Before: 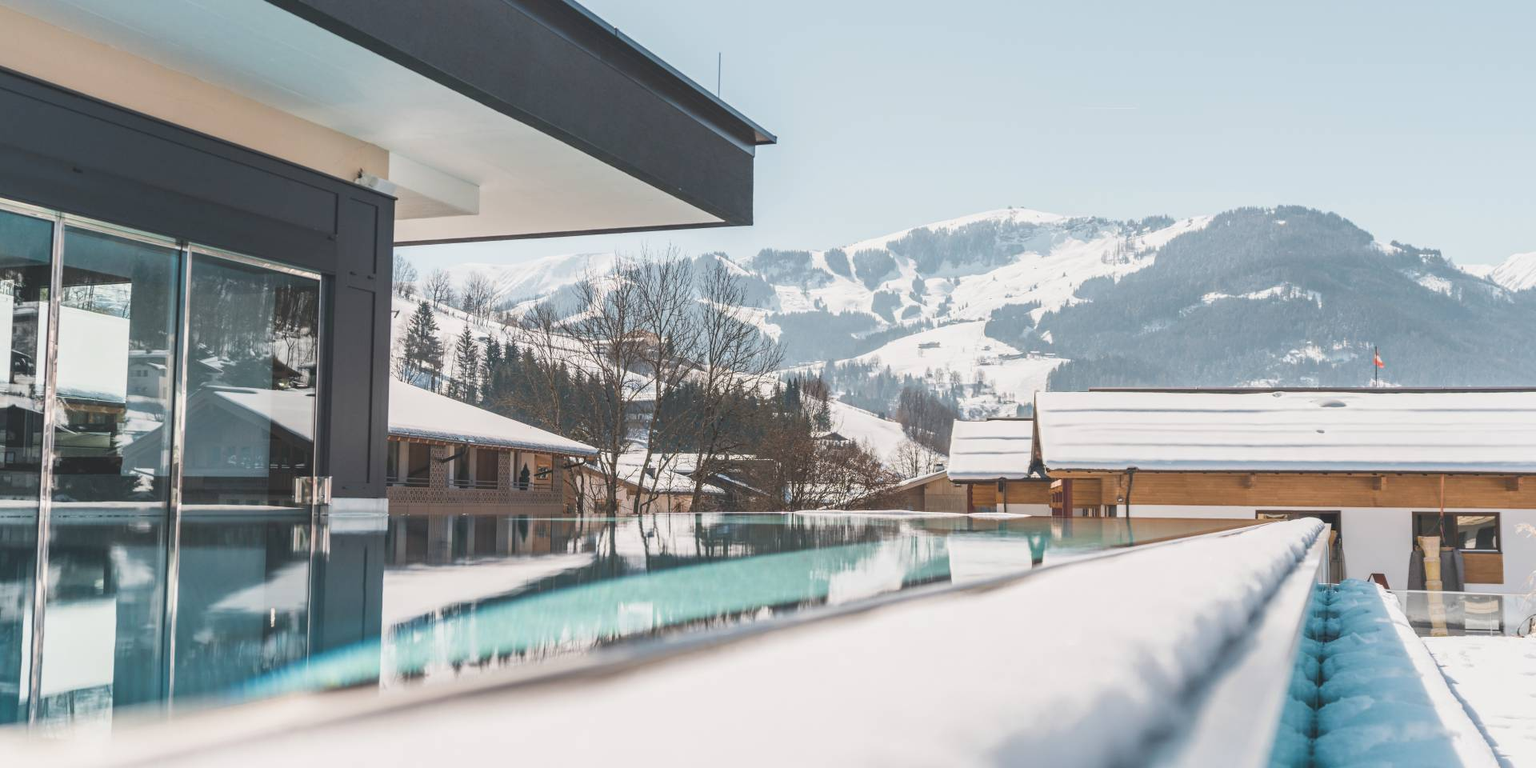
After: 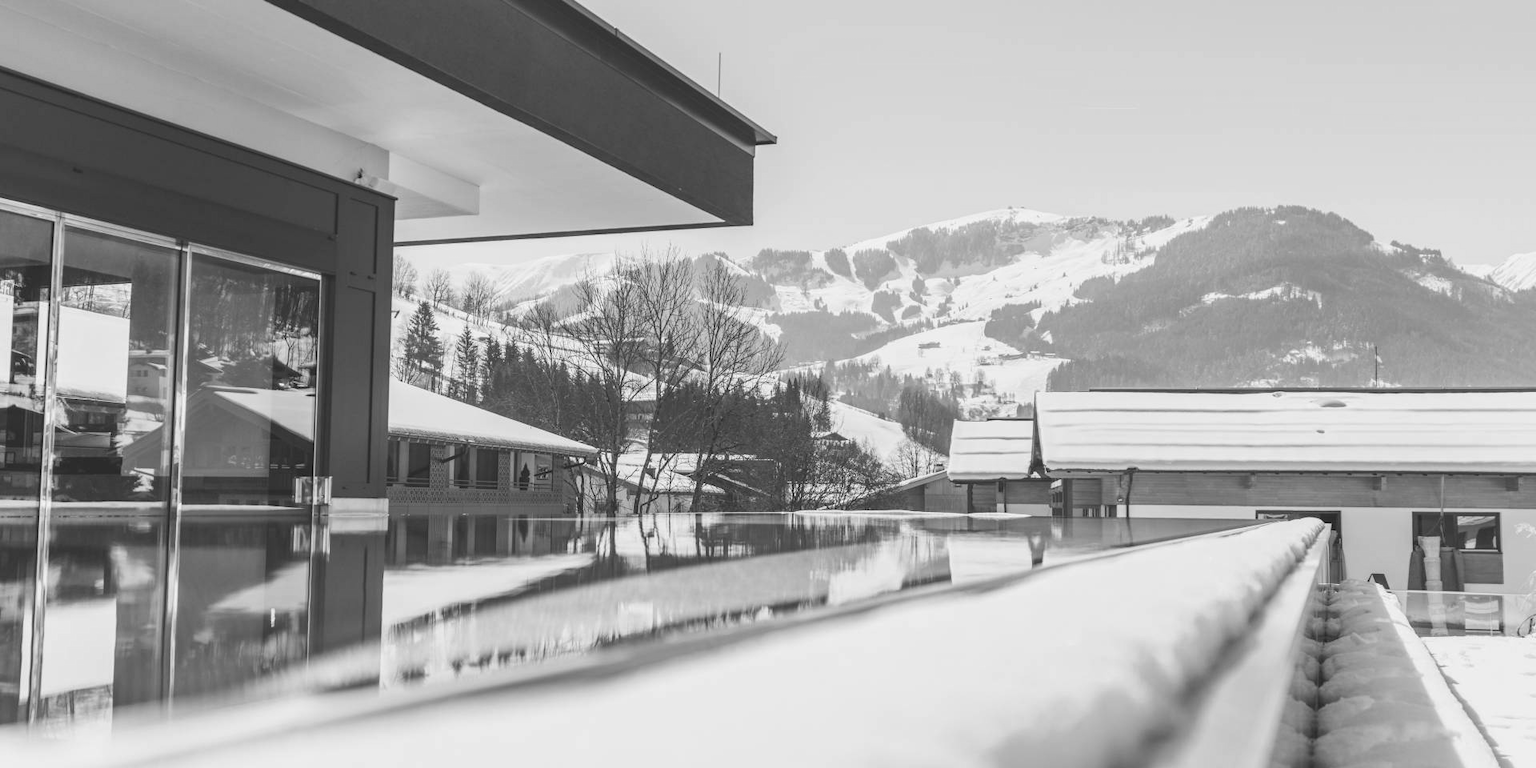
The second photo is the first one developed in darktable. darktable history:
color calibration: x 0.367, y 0.376, temperature 4372.25 K
monochrome: on, module defaults
